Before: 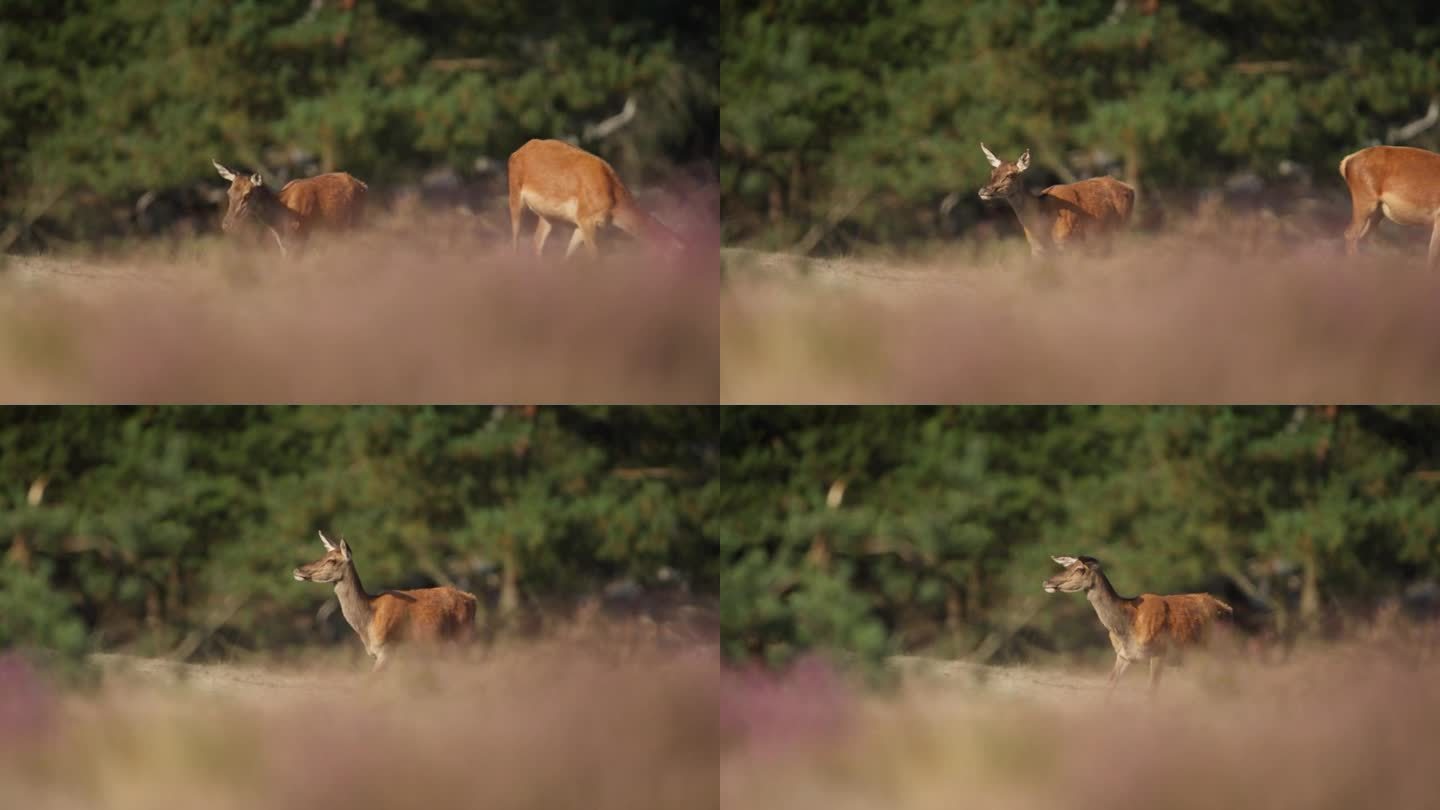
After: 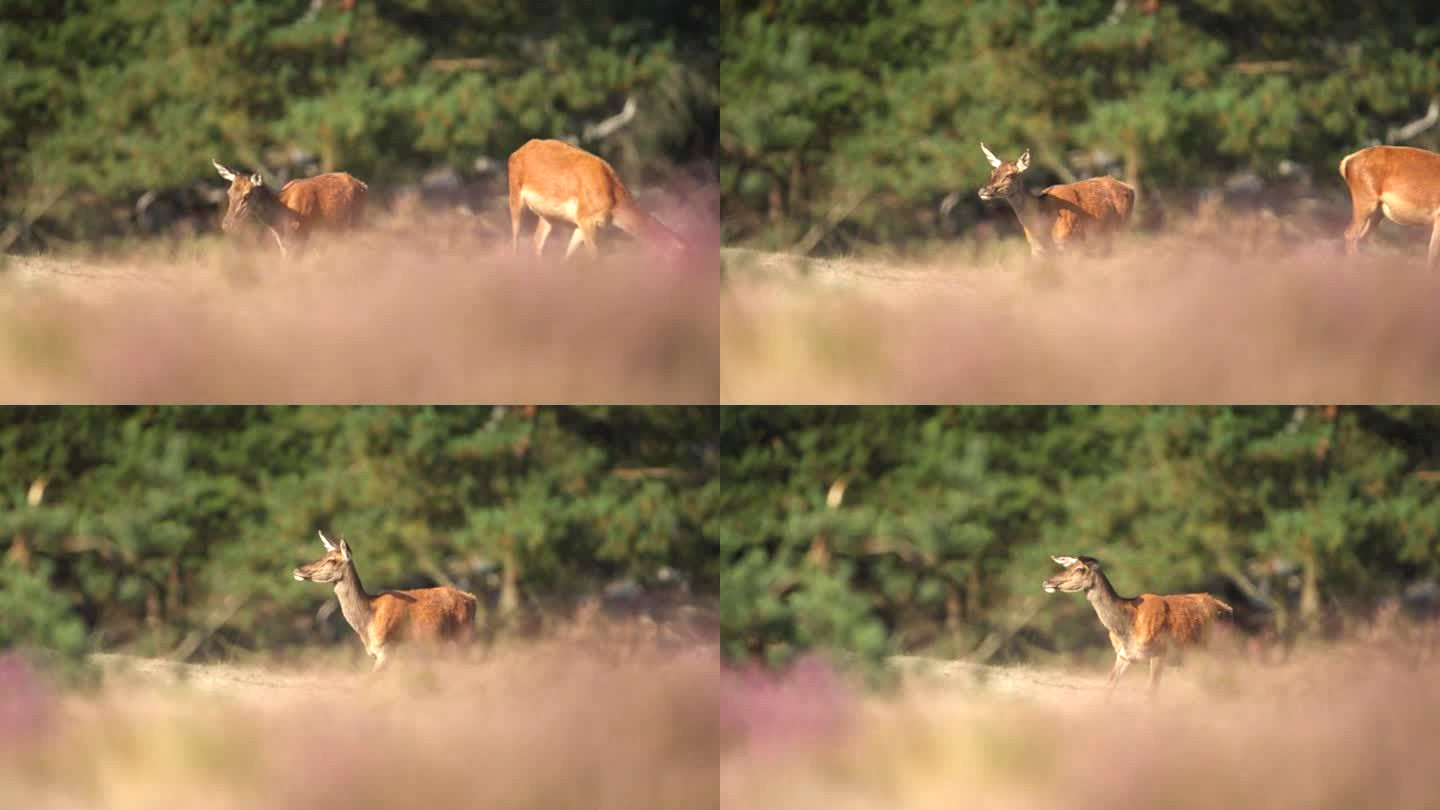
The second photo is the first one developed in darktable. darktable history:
exposure: exposure 1 EV, compensate highlight preservation false
local contrast: detail 110%
